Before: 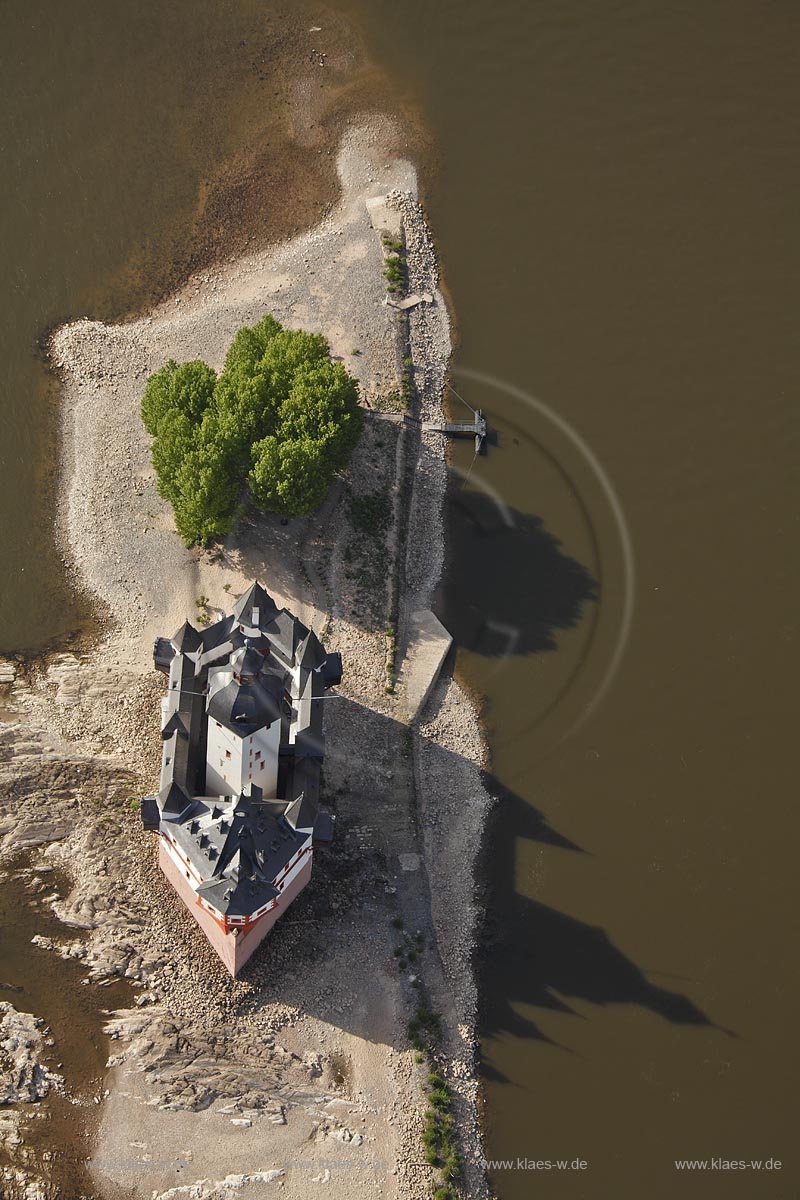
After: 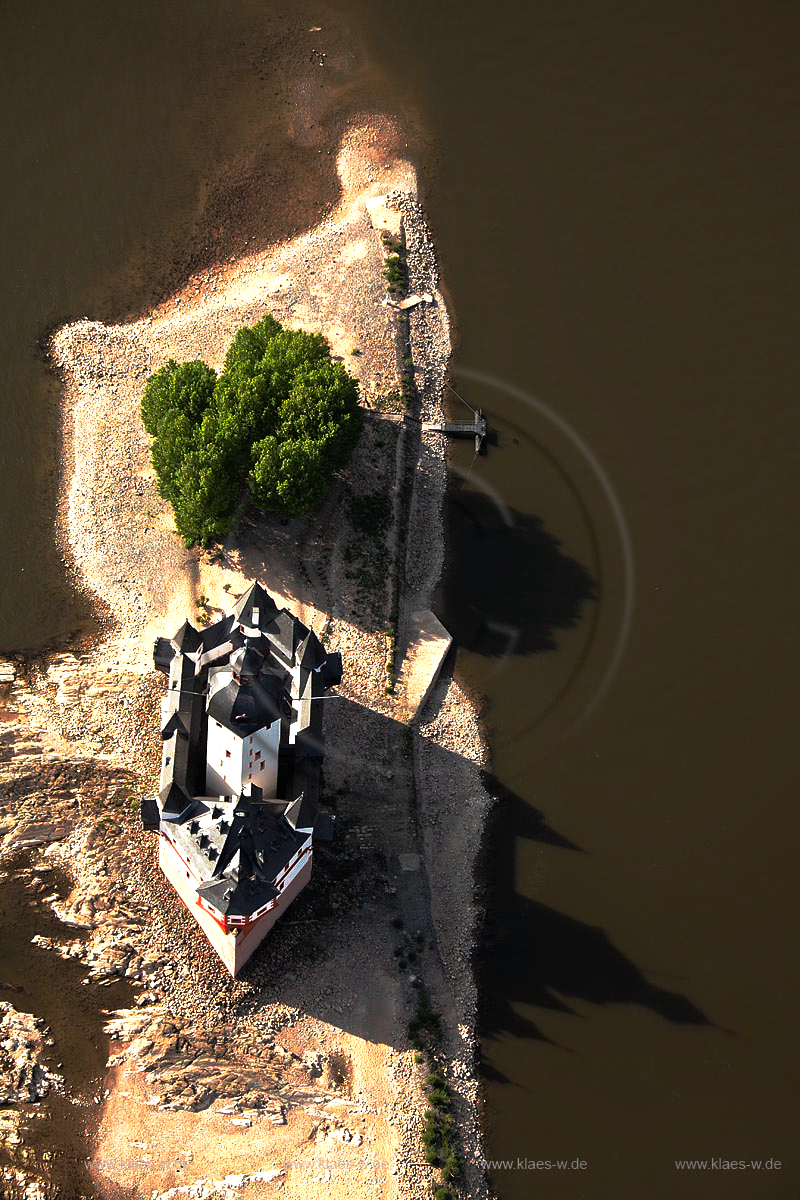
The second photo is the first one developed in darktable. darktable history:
tone equalizer: -8 EV -1.06 EV, -7 EV -1.04 EV, -6 EV -0.878 EV, -5 EV -0.565 EV, -3 EV 0.559 EV, -2 EV 0.84 EV, -1 EV 1 EV, +0 EV 1.08 EV, mask exposure compensation -0.492 EV
base curve: curves: ch0 [(0, 0) (0.564, 0.291) (0.802, 0.731) (1, 1)], preserve colors none
